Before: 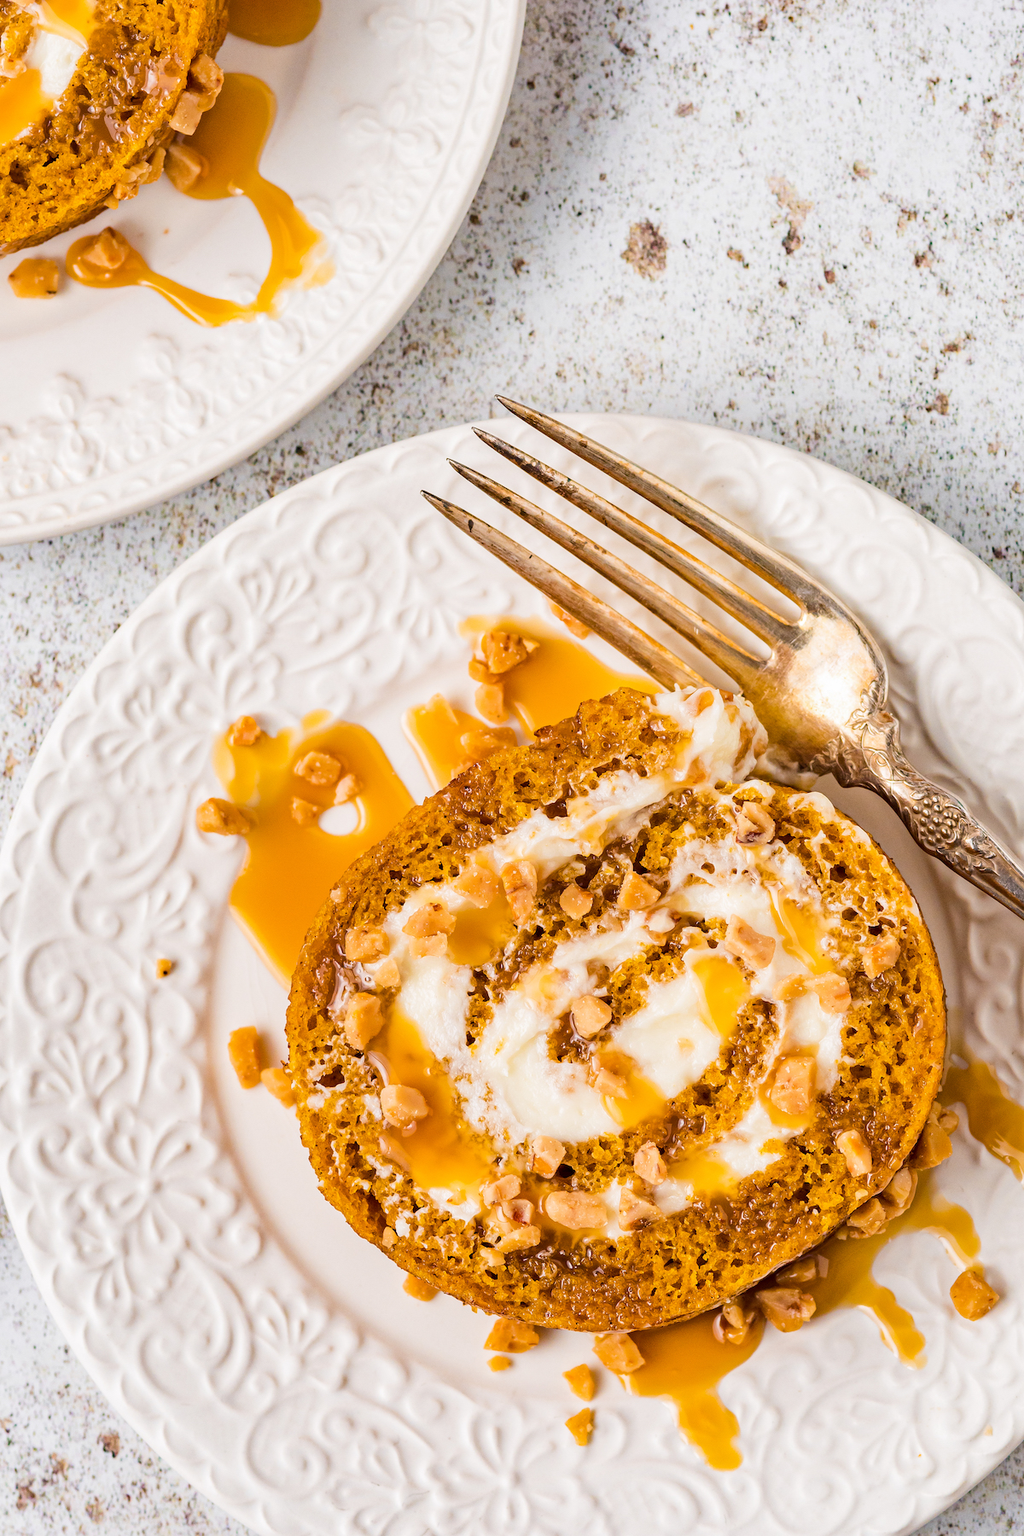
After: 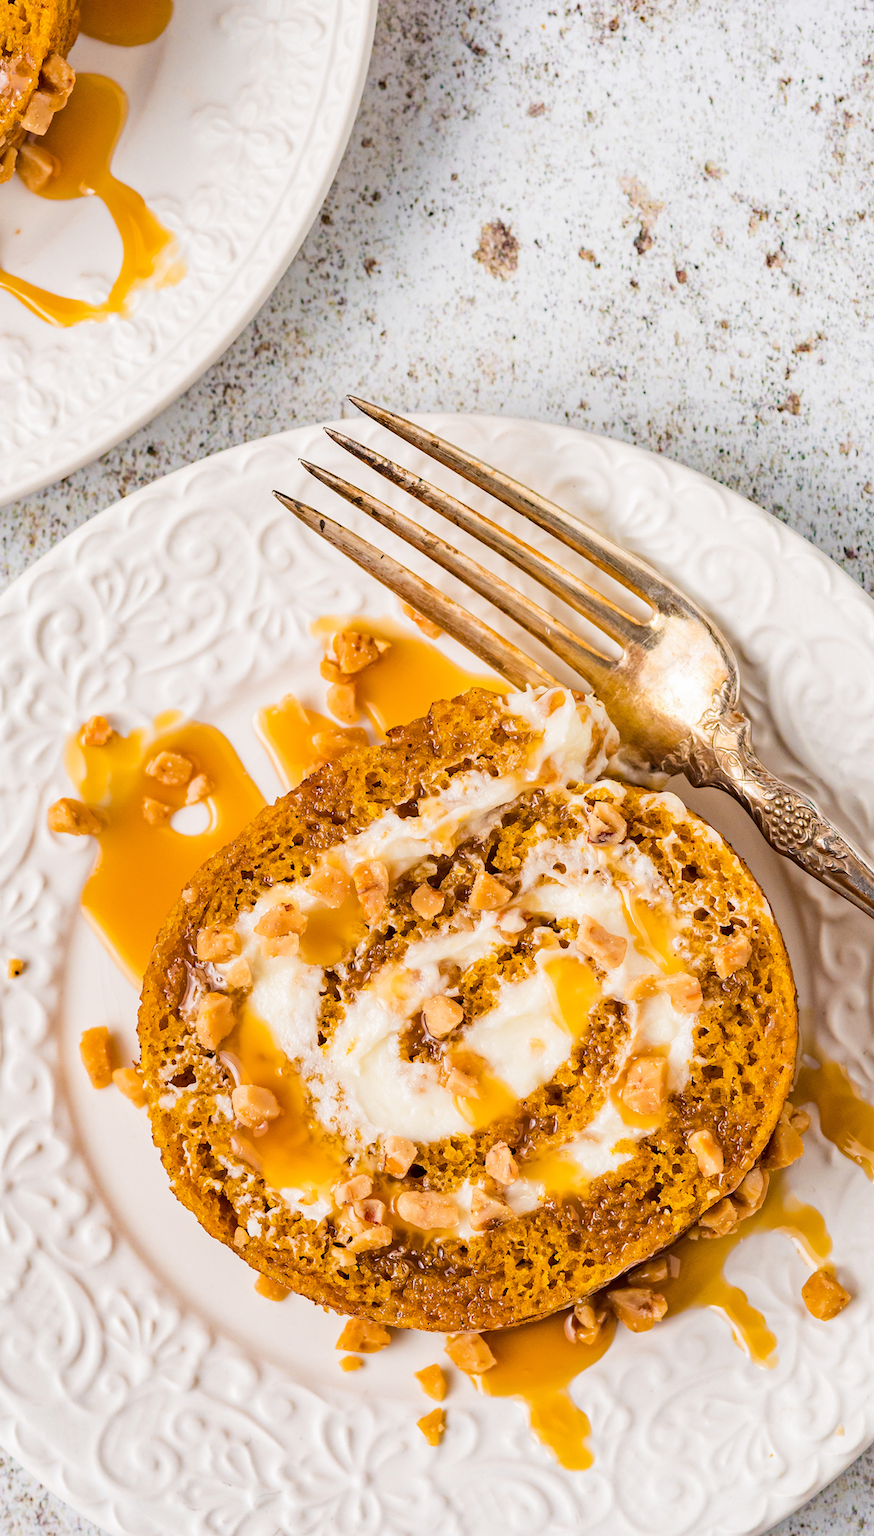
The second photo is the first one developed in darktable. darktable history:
crop and rotate: left 14.558%
